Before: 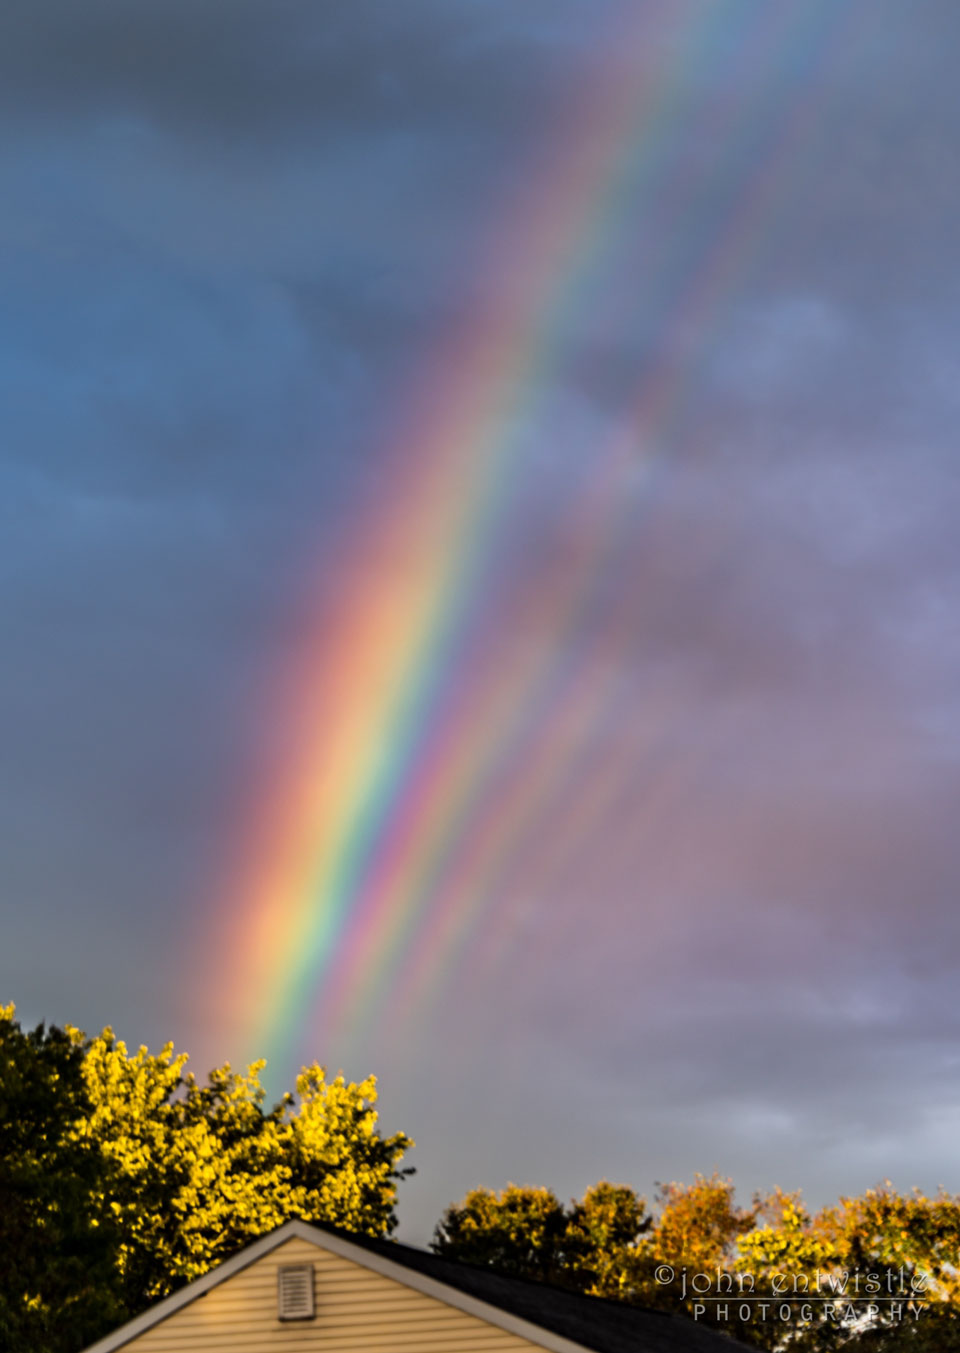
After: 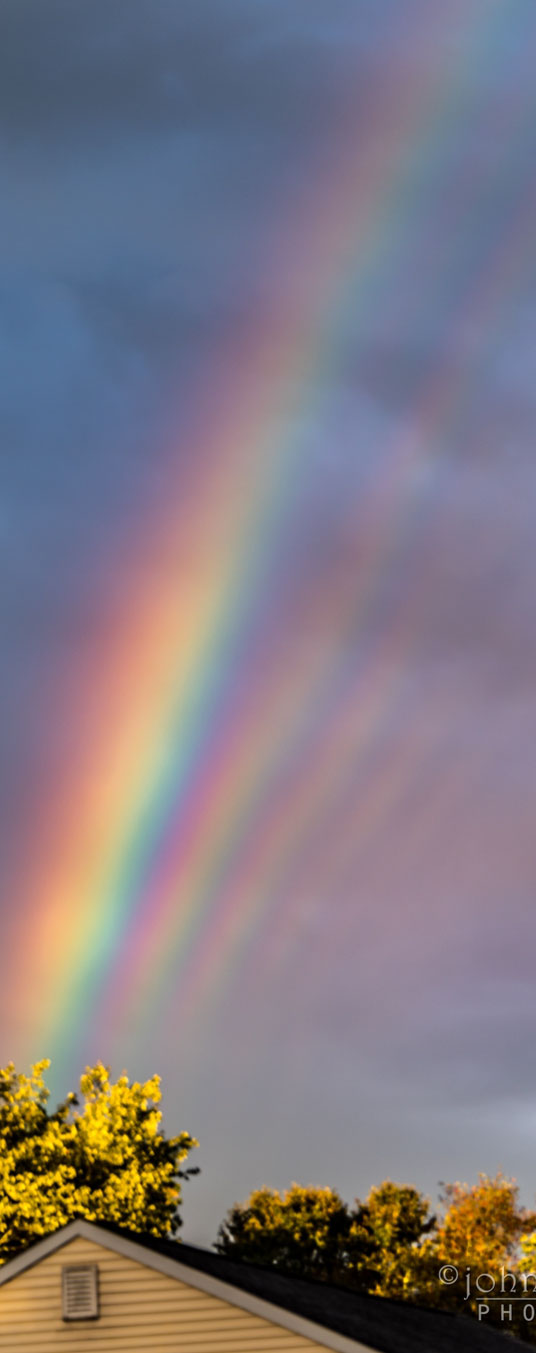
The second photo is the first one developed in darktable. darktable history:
crop and rotate: left 22.569%, right 21.537%
